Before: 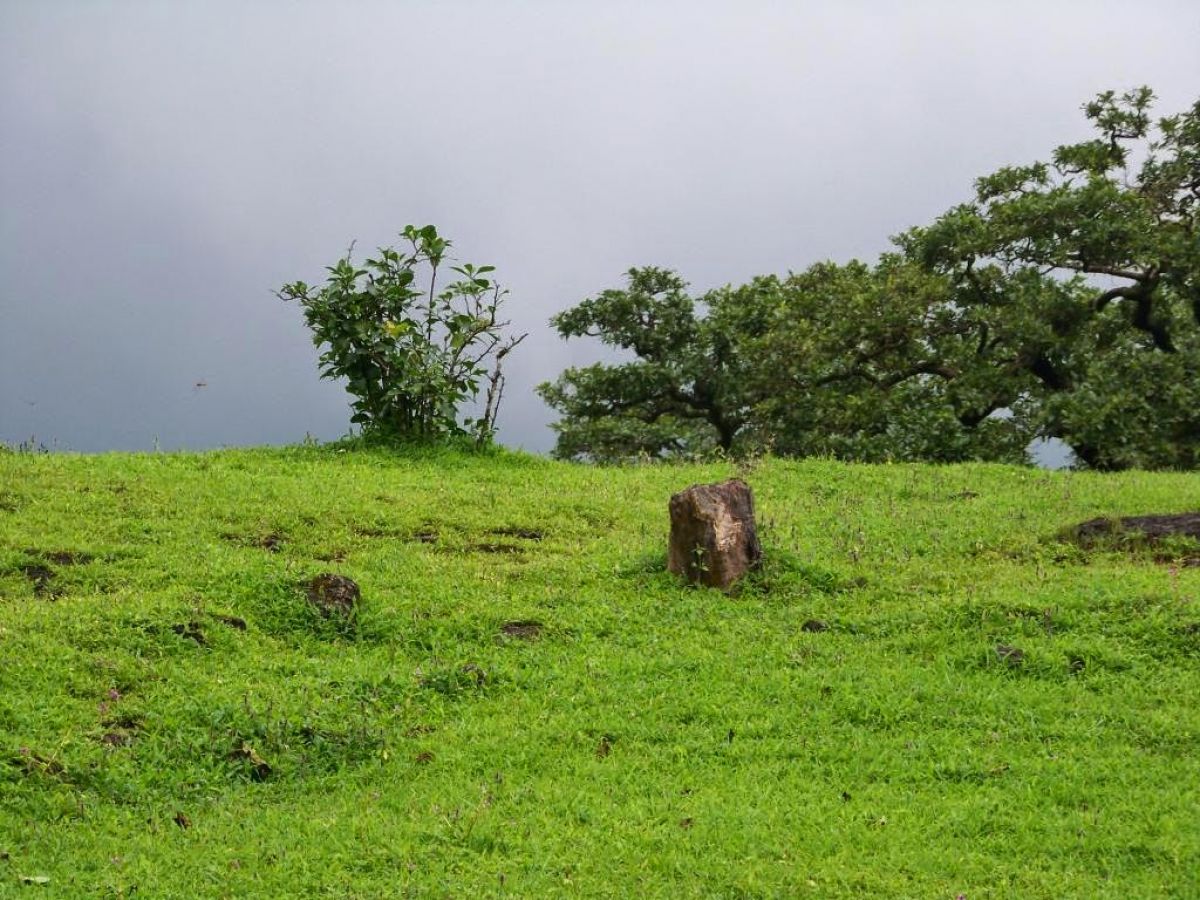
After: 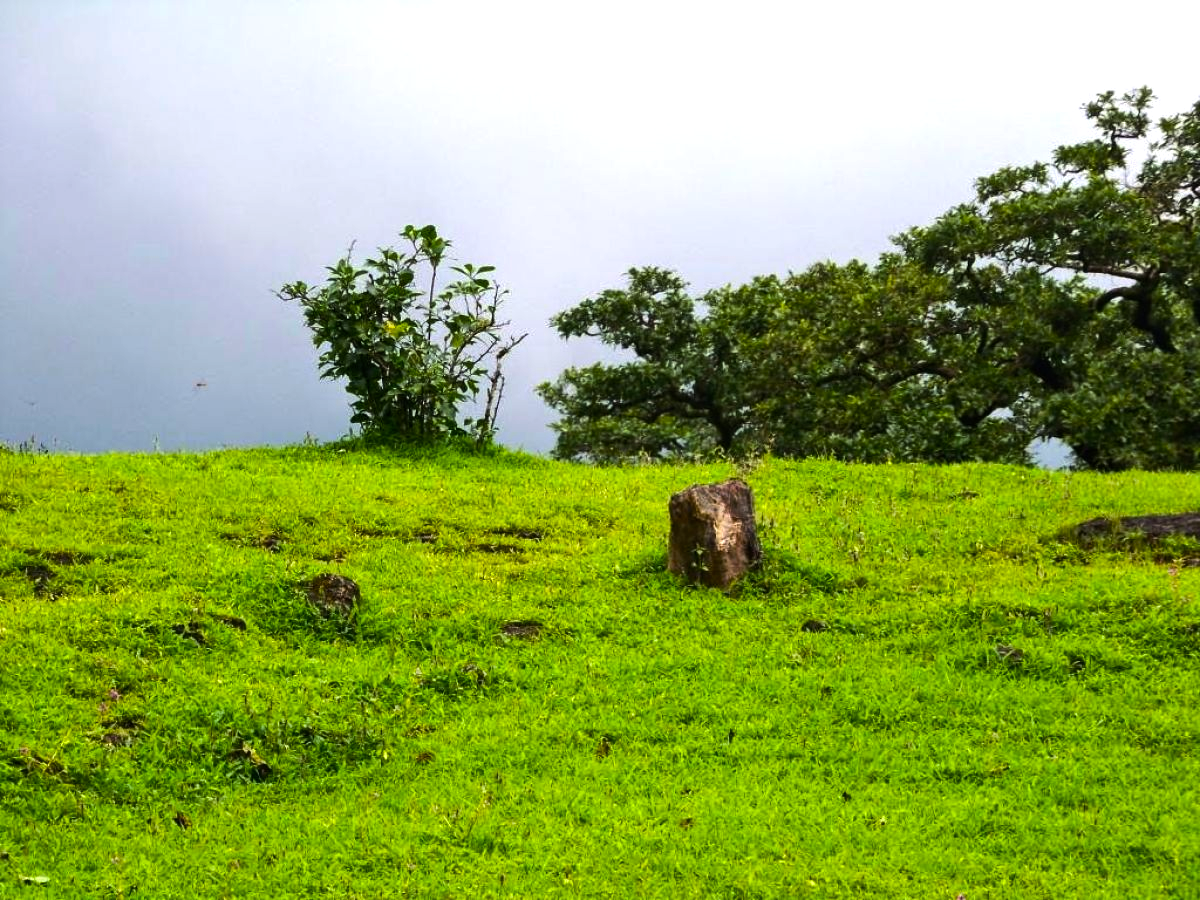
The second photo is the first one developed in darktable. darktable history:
tone equalizer: -8 EV -0.75 EV, -7 EV -0.7 EV, -6 EV -0.6 EV, -5 EV -0.4 EV, -3 EV 0.4 EV, -2 EV 0.6 EV, -1 EV 0.7 EV, +0 EV 0.75 EV, edges refinement/feathering 500, mask exposure compensation -1.57 EV, preserve details no
color balance rgb: perceptual saturation grading › global saturation 30%, global vibrance 10%
